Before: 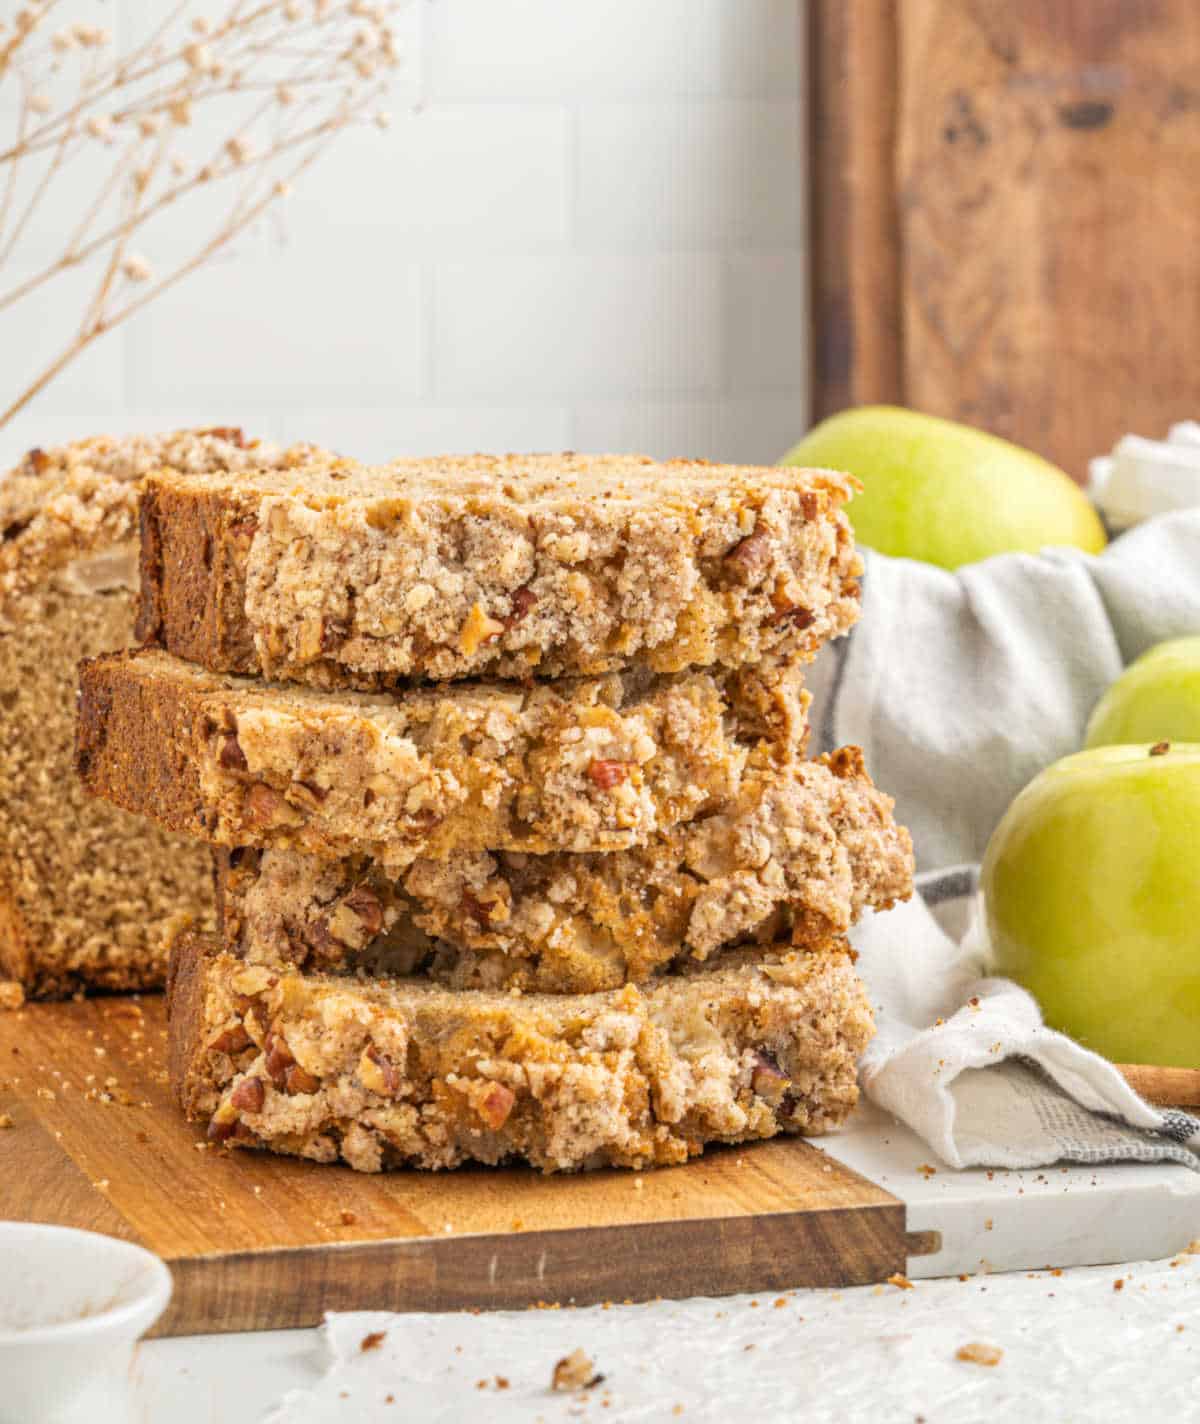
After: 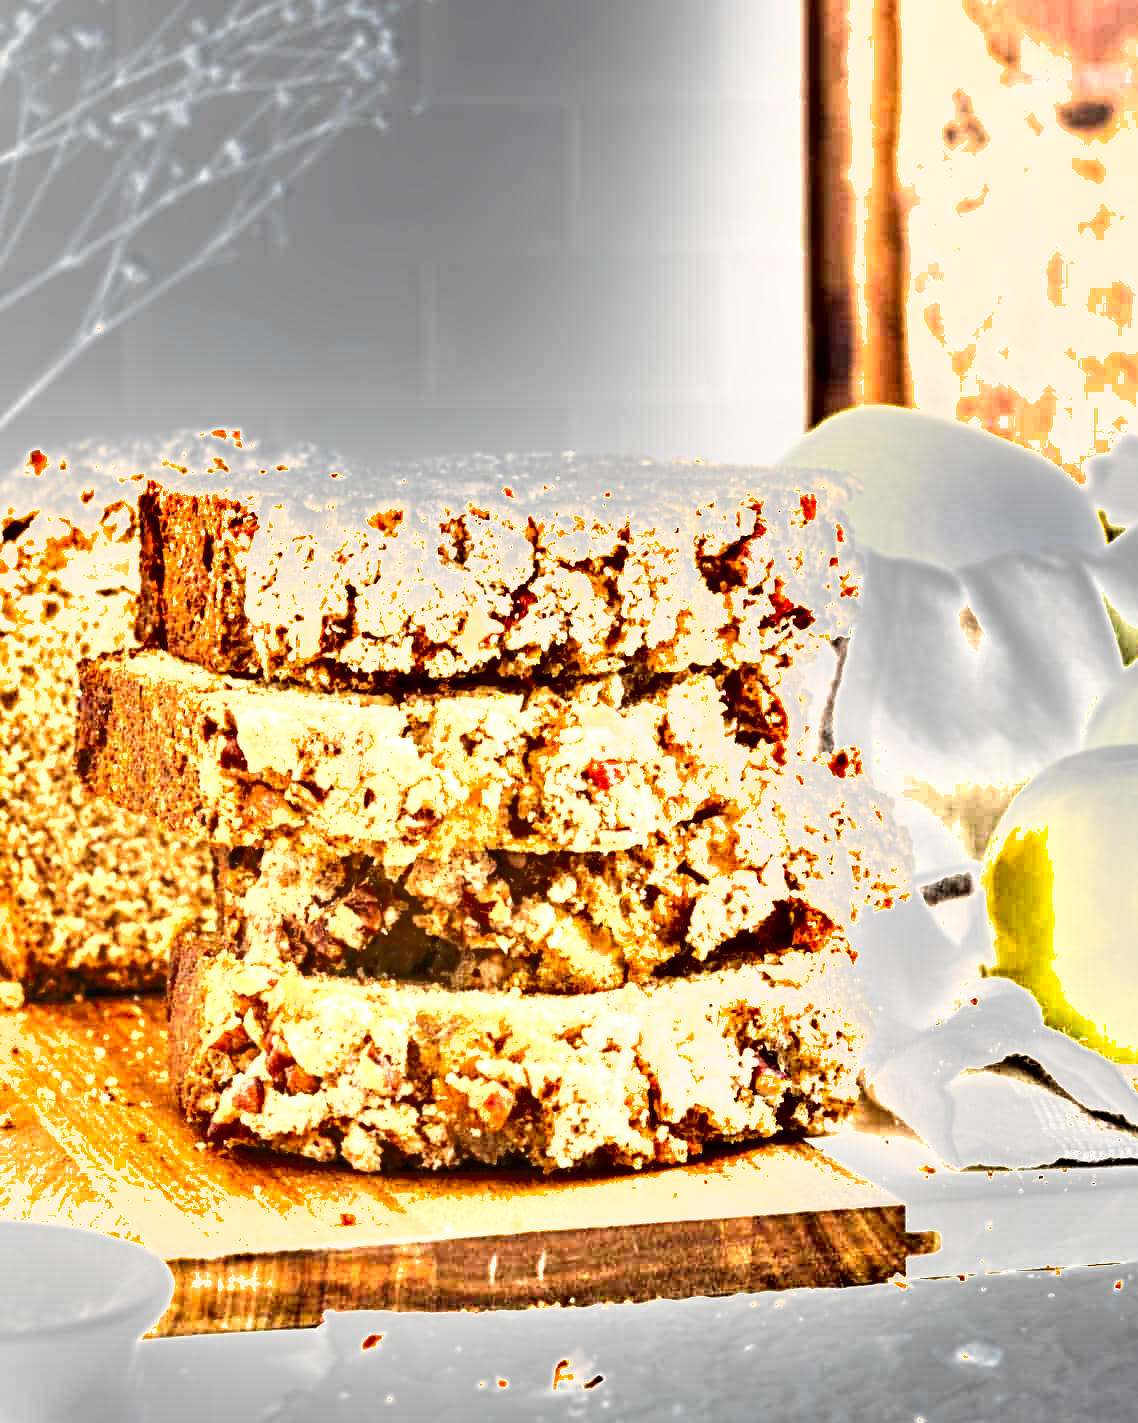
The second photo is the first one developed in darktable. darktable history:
crop and rotate: right 5.167%
exposure: black level correction 0, exposure 1.75 EV, compensate exposure bias true, compensate highlight preservation false
shadows and highlights: white point adjustment 1, soften with gaussian
